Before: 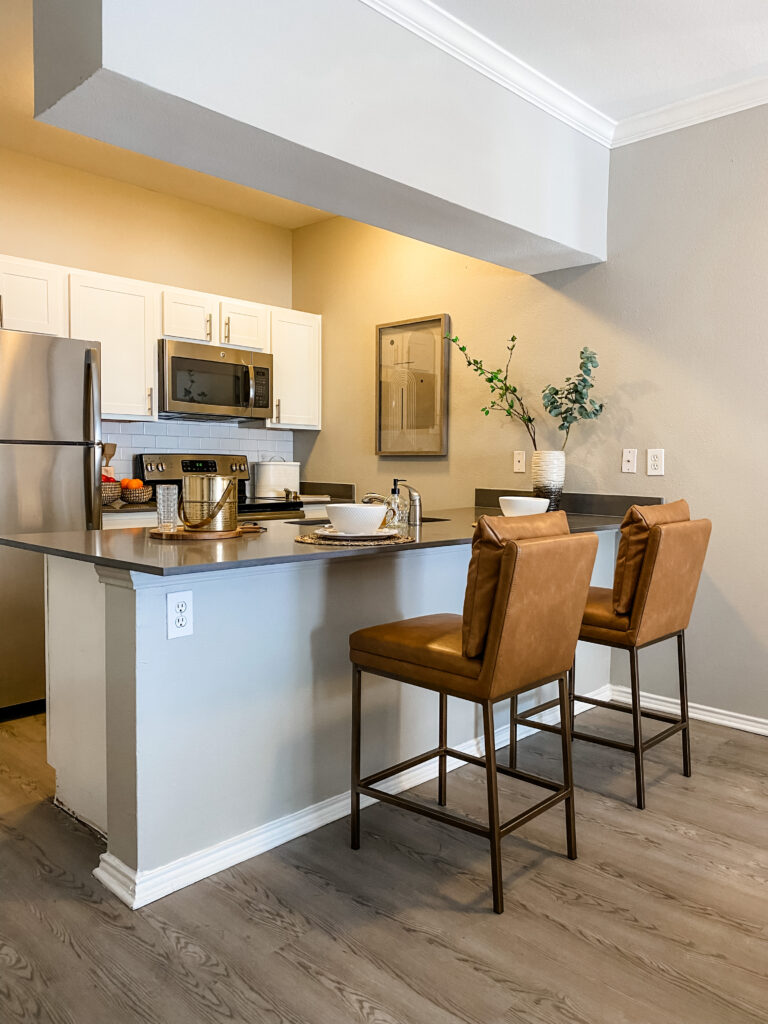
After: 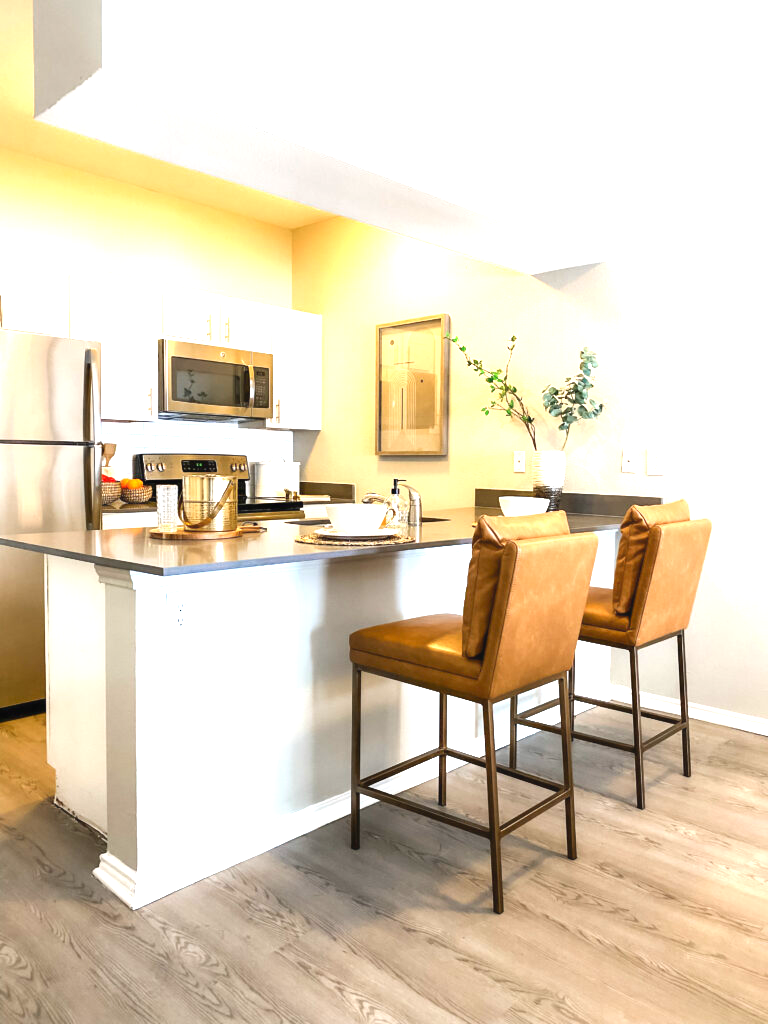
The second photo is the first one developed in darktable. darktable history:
exposure: black level correction 0, exposure 1.5 EV, compensate exposure bias true, compensate highlight preservation false
contrast equalizer: octaves 7, y [[0.502, 0.505, 0.512, 0.529, 0.564, 0.588], [0.5 ×6], [0.502, 0.505, 0.512, 0.529, 0.564, 0.588], [0, 0.001, 0.001, 0.004, 0.008, 0.011], [0, 0.001, 0.001, 0.004, 0.008, 0.011]], mix -1
